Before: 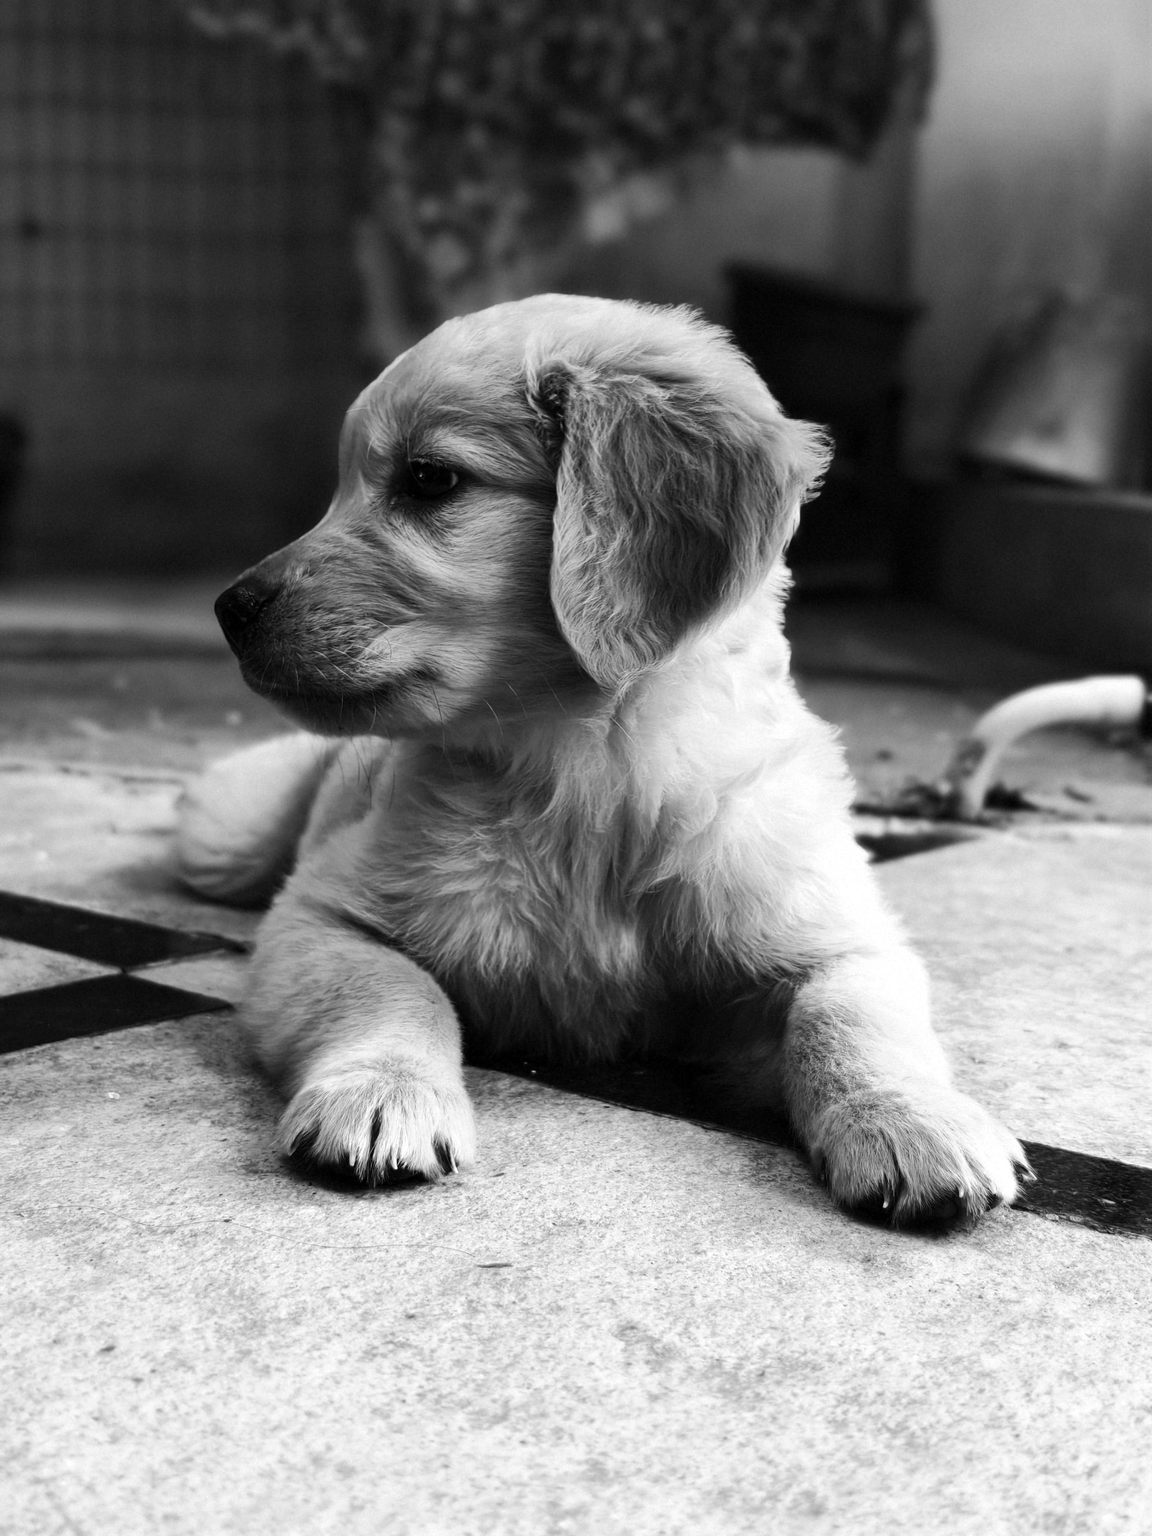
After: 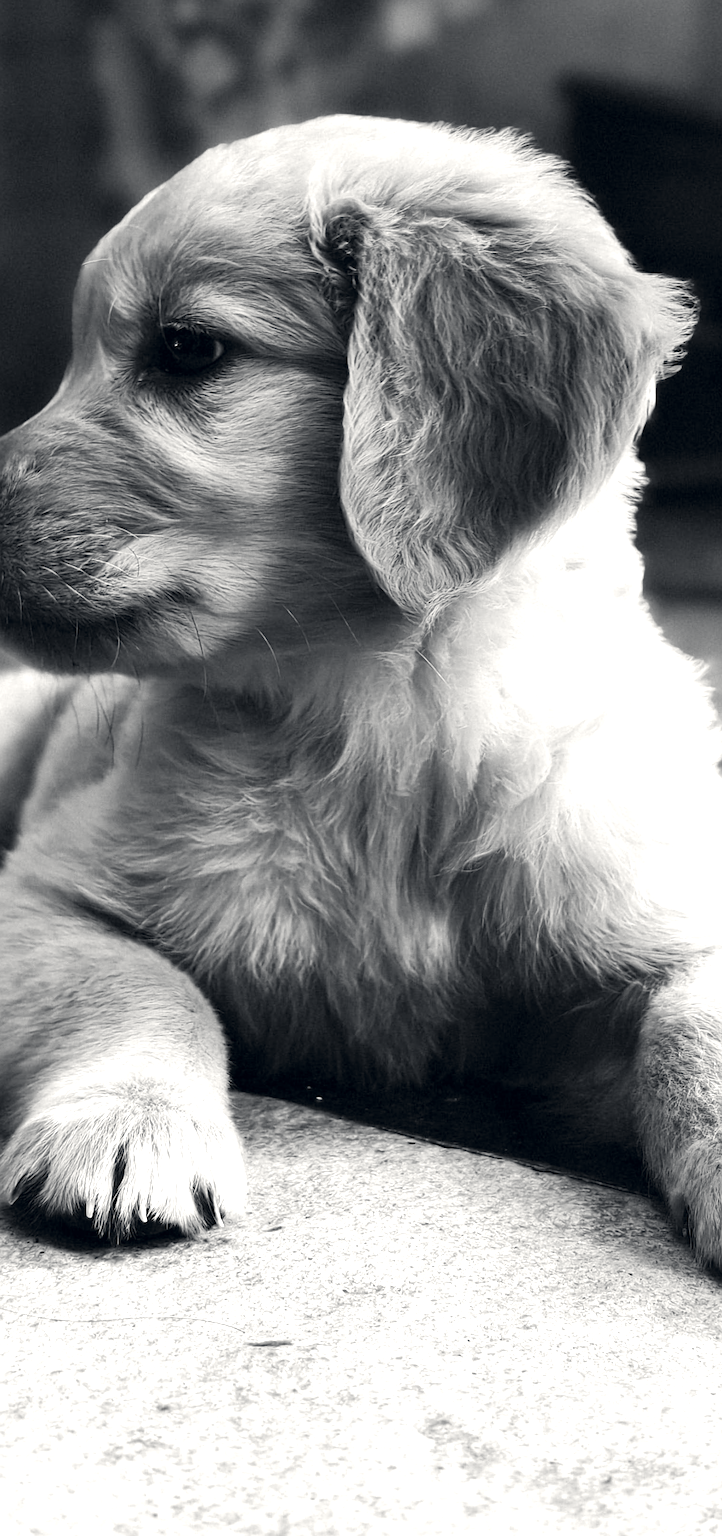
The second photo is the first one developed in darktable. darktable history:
base curve: preserve colors none
sharpen: on, module defaults
color correction: highlights a* 0.245, highlights b* 2.73, shadows a* -0.984, shadows b* -4.32
crop and rotate: angle 0.024°, left 24.453%, top 13.229%, right 25.905%, bottom 7.638%
exposure: exposure 0.495 EV, compensate exposure bias true, compensate highlight preservation false
